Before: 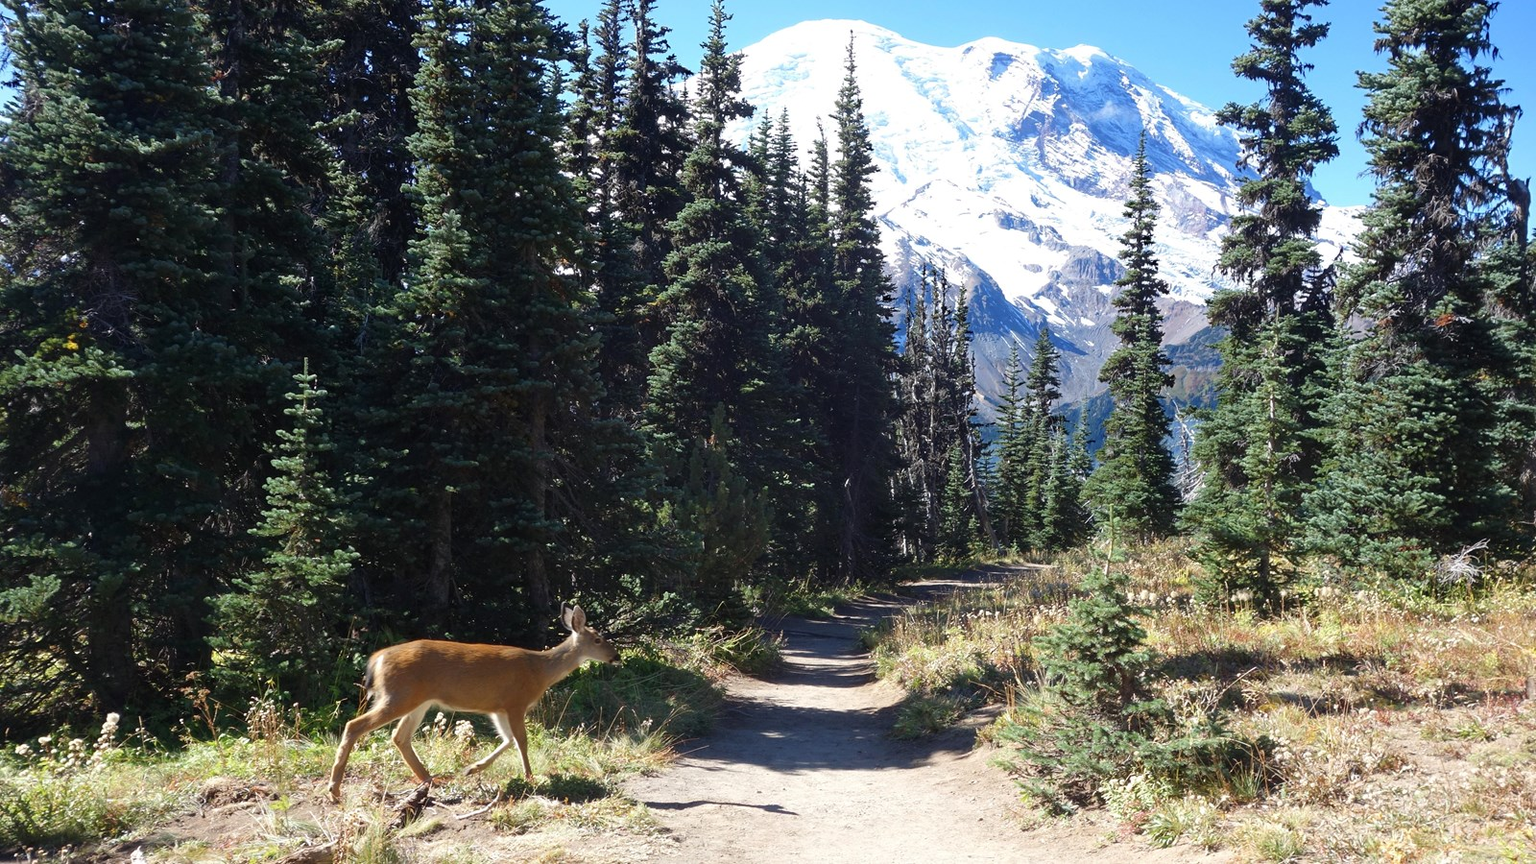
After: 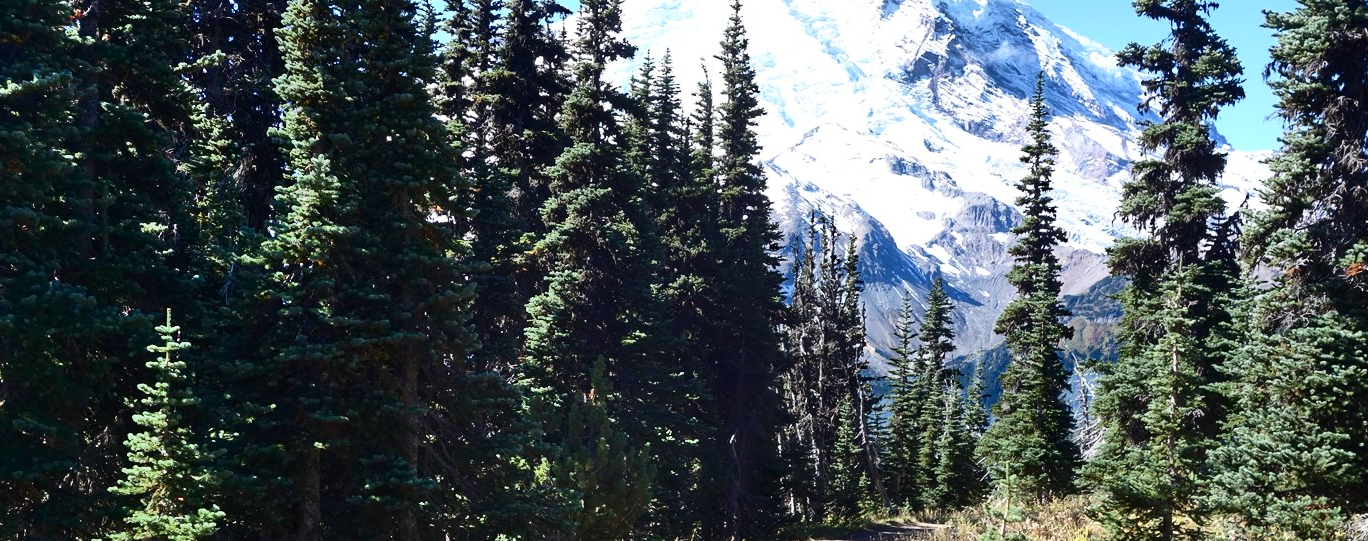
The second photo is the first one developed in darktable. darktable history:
shadows and highlights: shadows color adjustment 99.17%, highlights color adjustment 0.668%, soften with gaussian
contrast brightness saturation: contrast 0.272
crop and rotate: left 9.4%, top 7.169%, right 5.039%, bottom 32.719%
